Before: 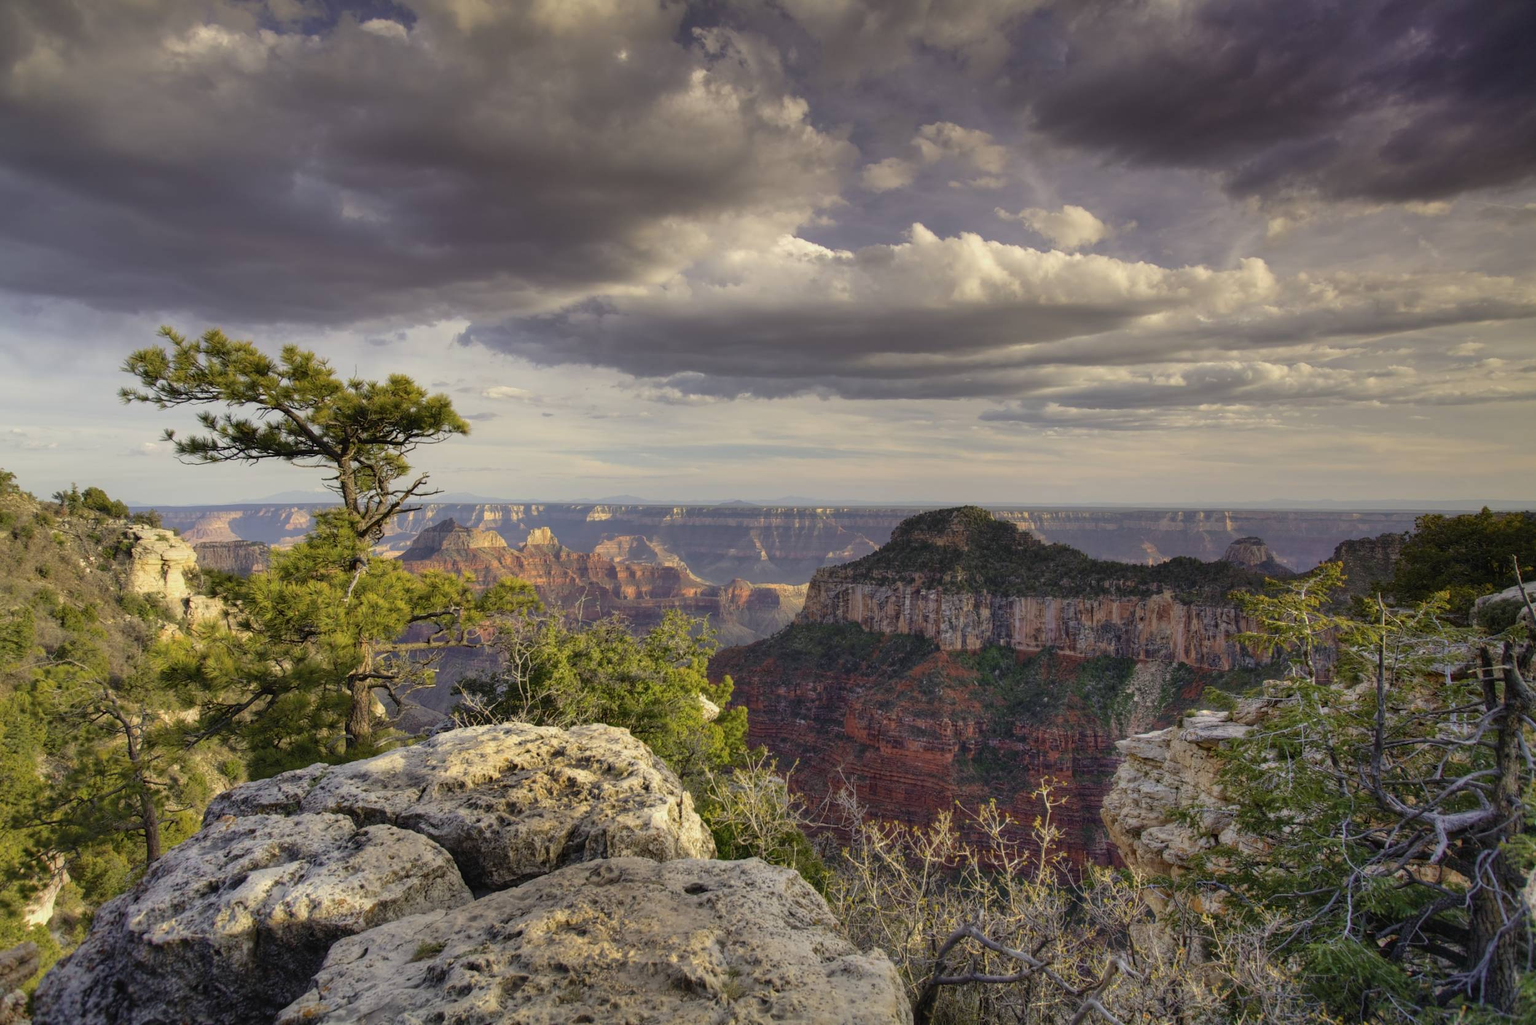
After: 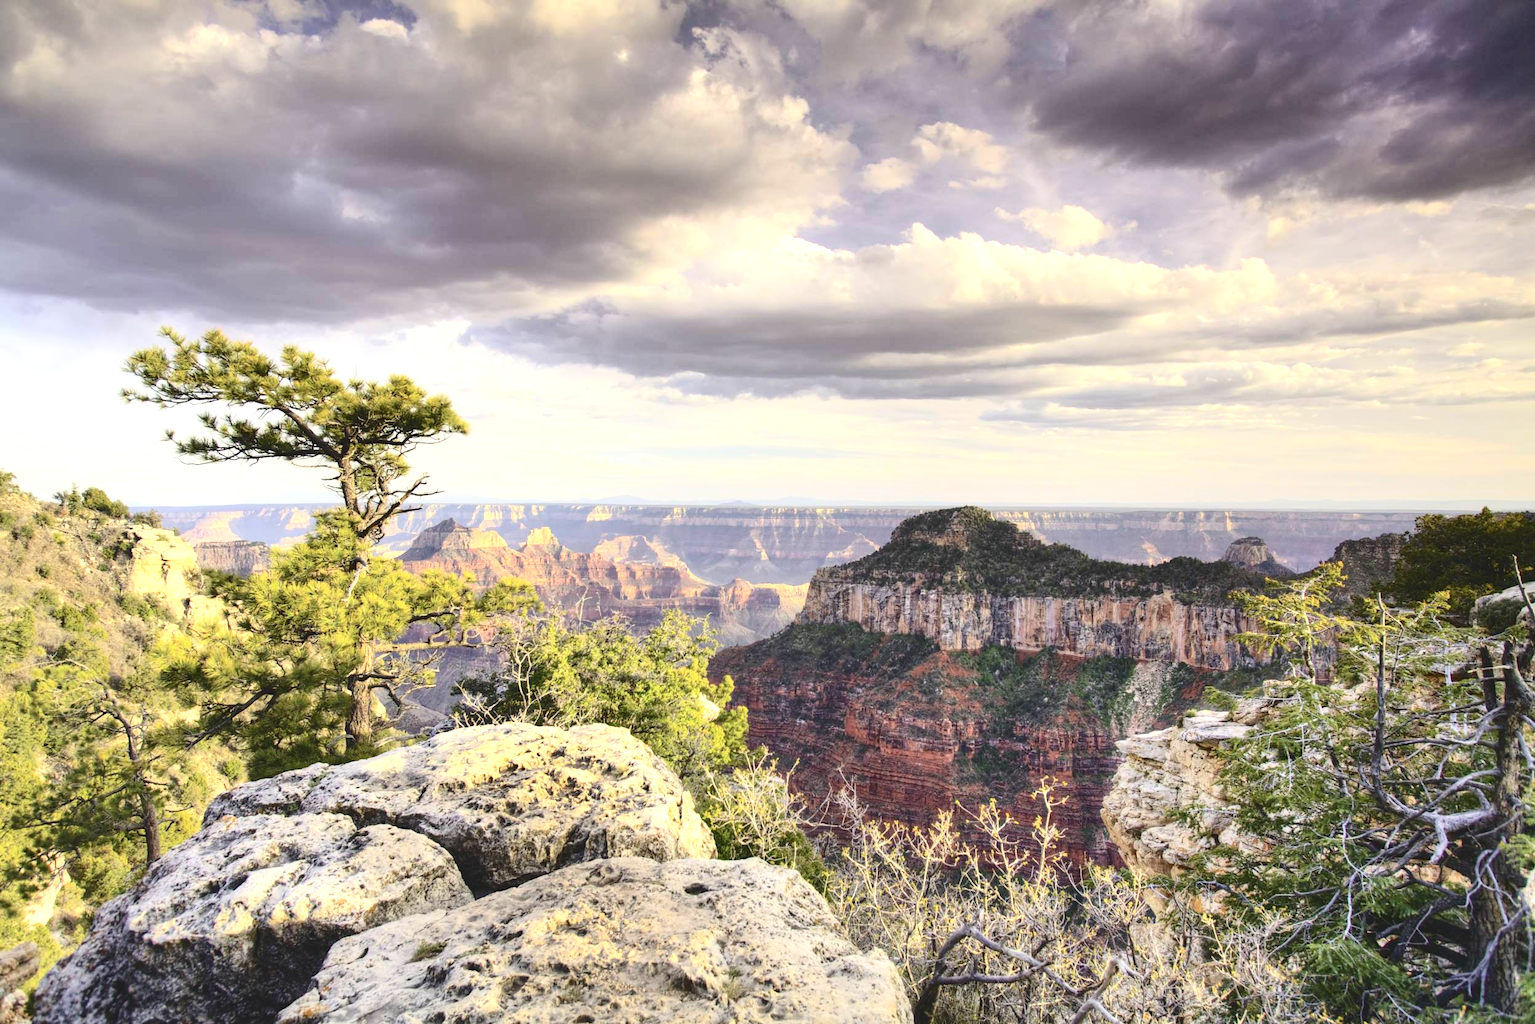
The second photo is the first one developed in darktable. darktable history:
tone curve: curves: ch0 [(0, 0) (0.003, 0.108) (0.011, 0.108) (0.025, 0.108) (0.044, 0.113) (0.069, 0.113) (0.1, 0.121) (0.136, 0.136) (0.177, 0.16) (0.224, 0.192) (0.277, 0.246) (0.335, 0.324) (0.399, 0.419) (0.468, 0.518) (0.543, 0.622) (0.623, 0.721) (0.709, 0.815) (0.801, 0.893) (0.898, 0.949) (1, 1)], color space Lab, independent channels, preserve colors none
exposure: black level correction 0, exposure 1.19 EV, compensate highlight preservation false
